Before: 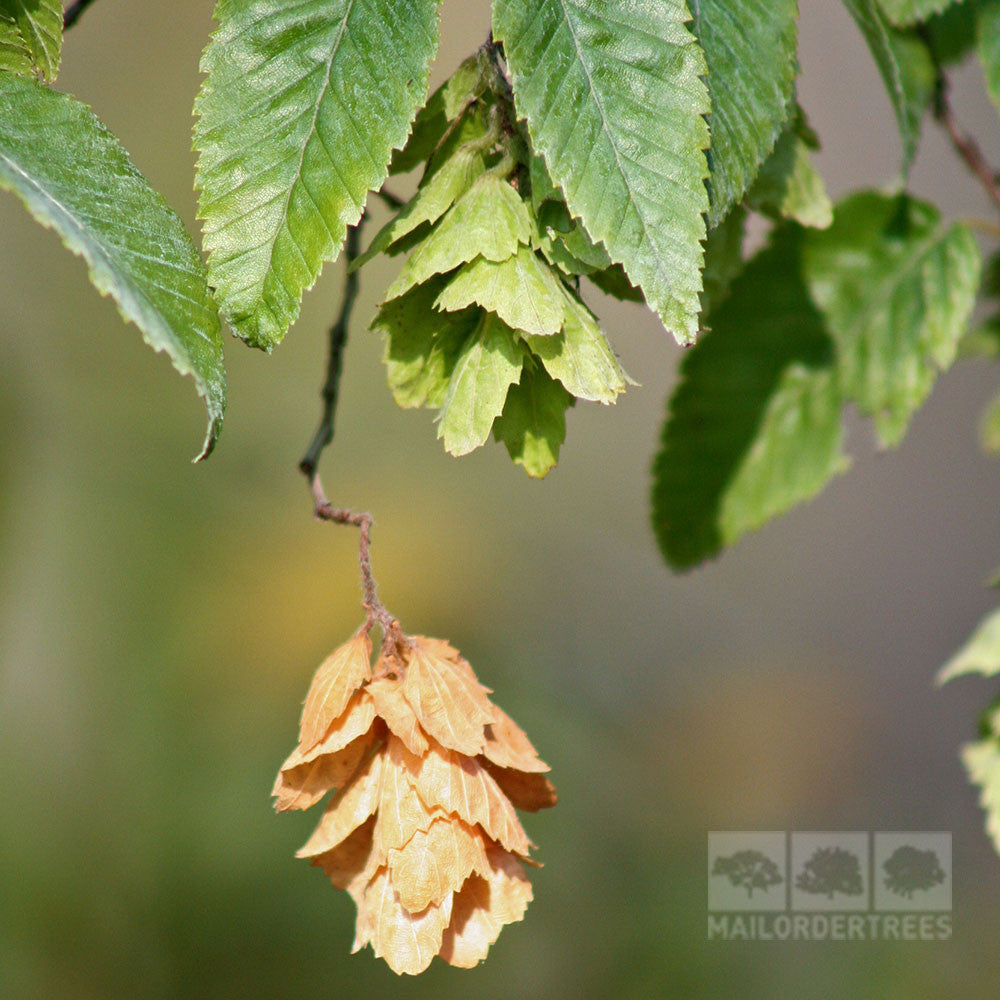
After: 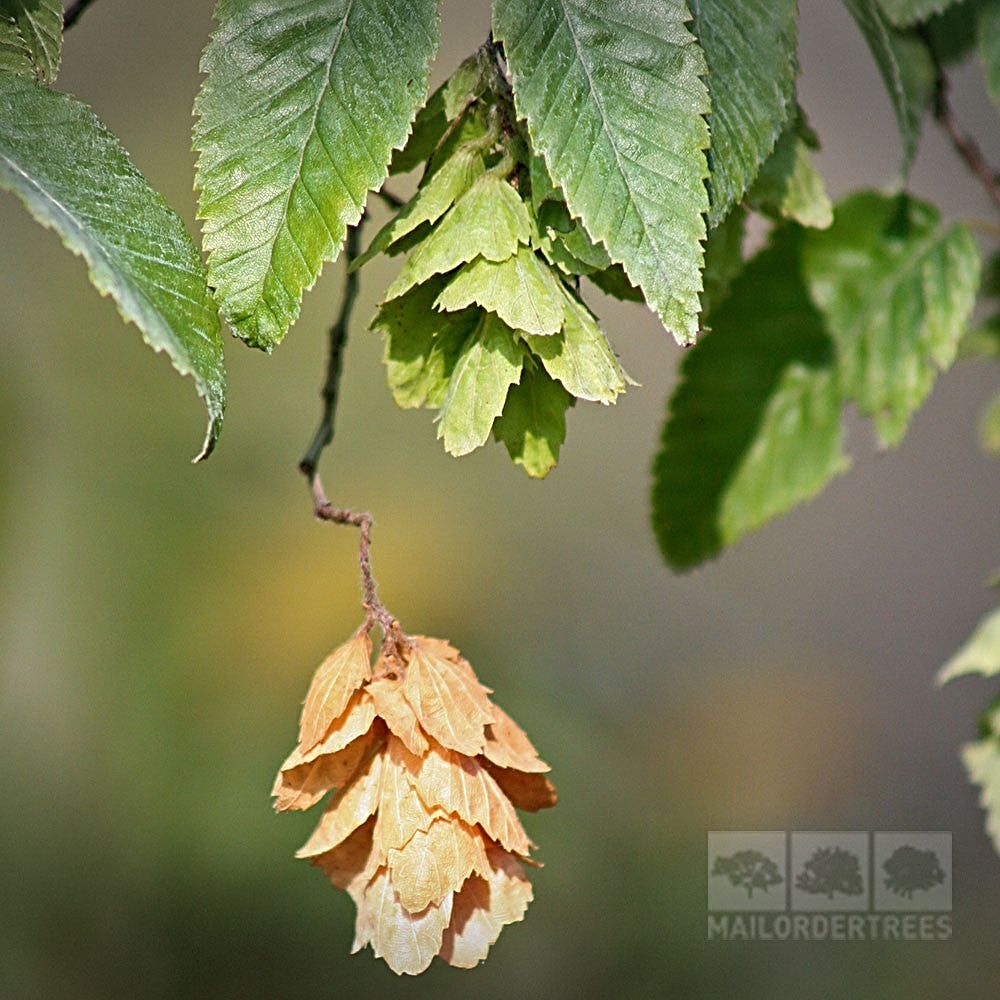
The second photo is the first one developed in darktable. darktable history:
sharpen: radius 2.817, amount 0.715
vignetting: fall-off start 100%, brightness -0.406, saturation -0.3, width/height ratio 1.324, dithering 8-bit output, unbound false
